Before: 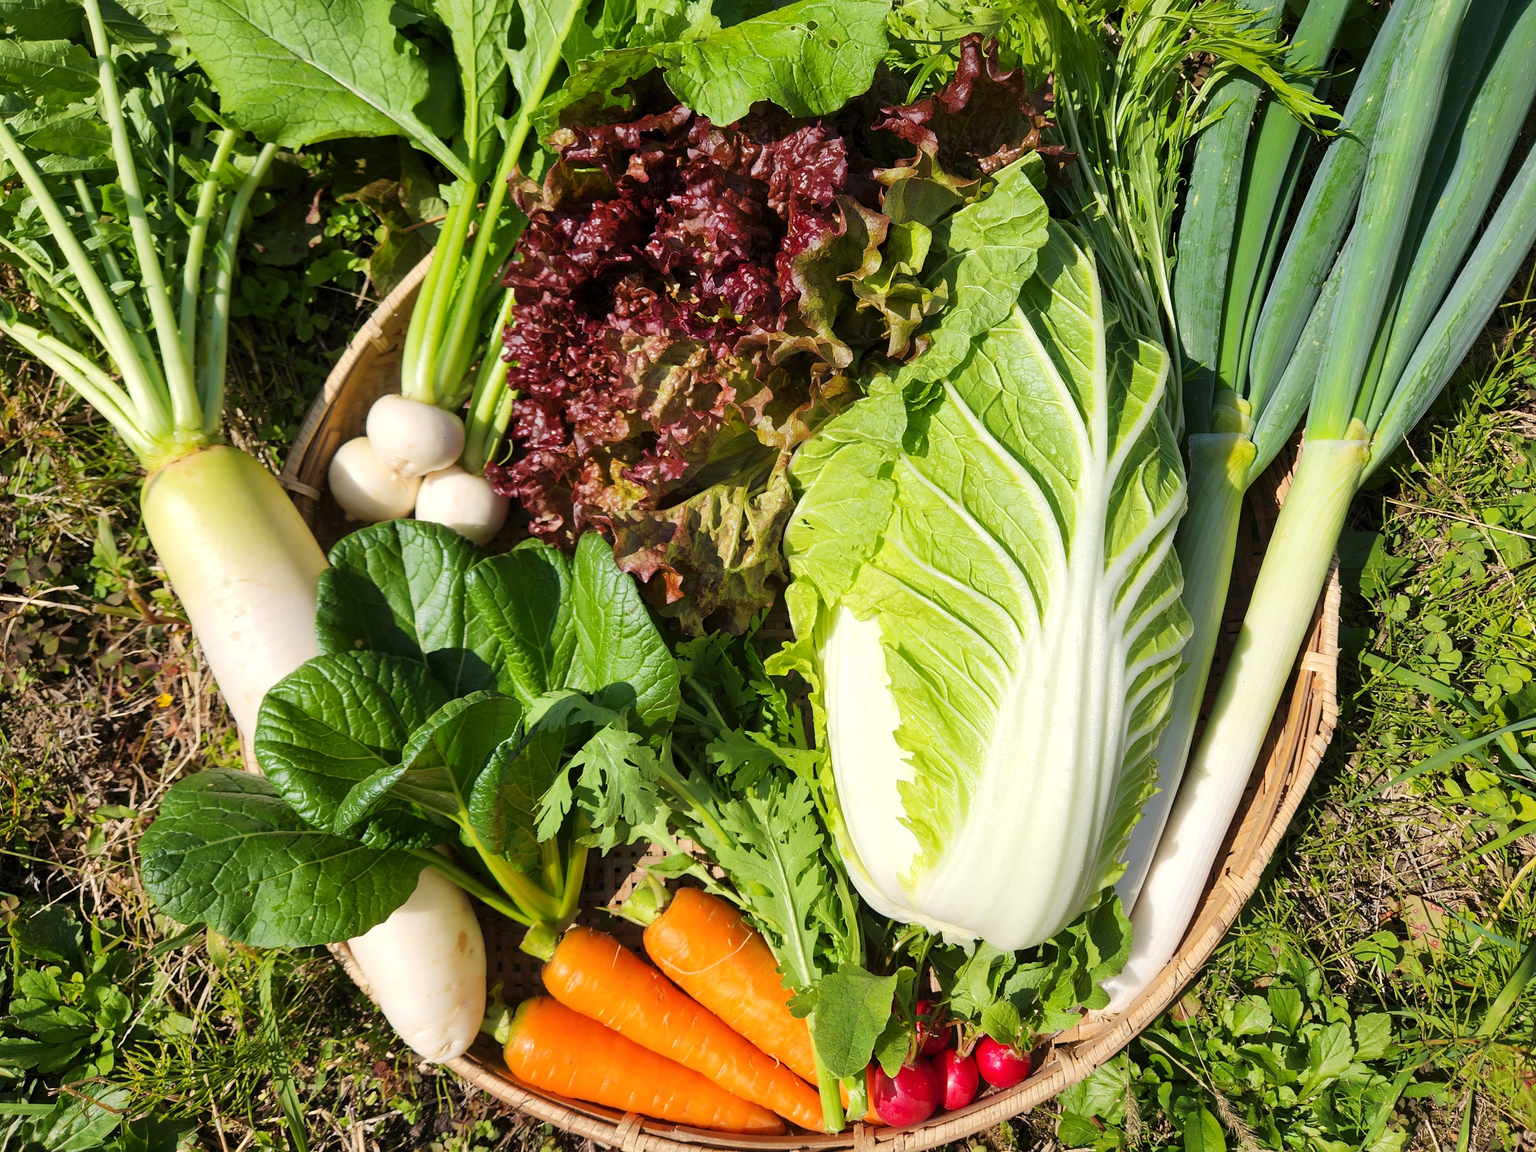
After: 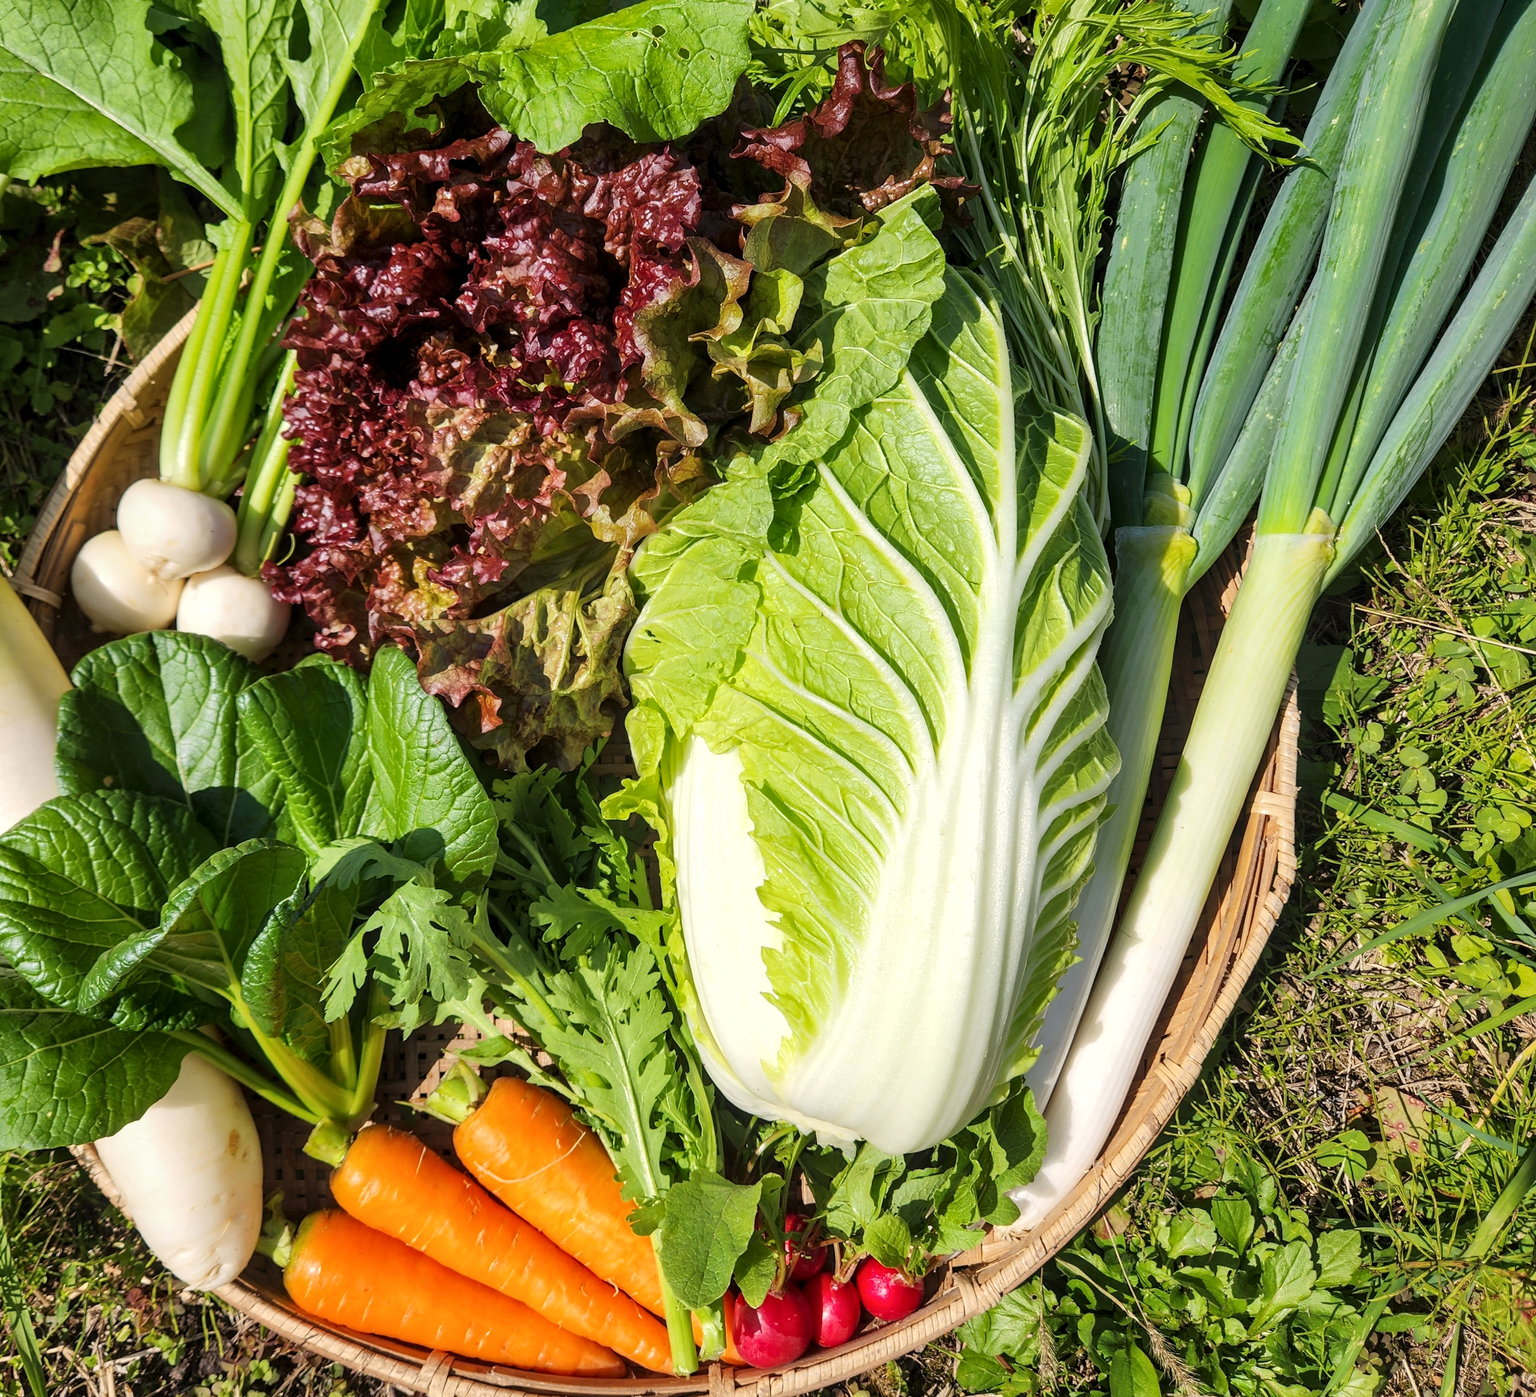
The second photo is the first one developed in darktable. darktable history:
crop: left 17.582%, bottom 0.031%
local contrast: on, module defaults
